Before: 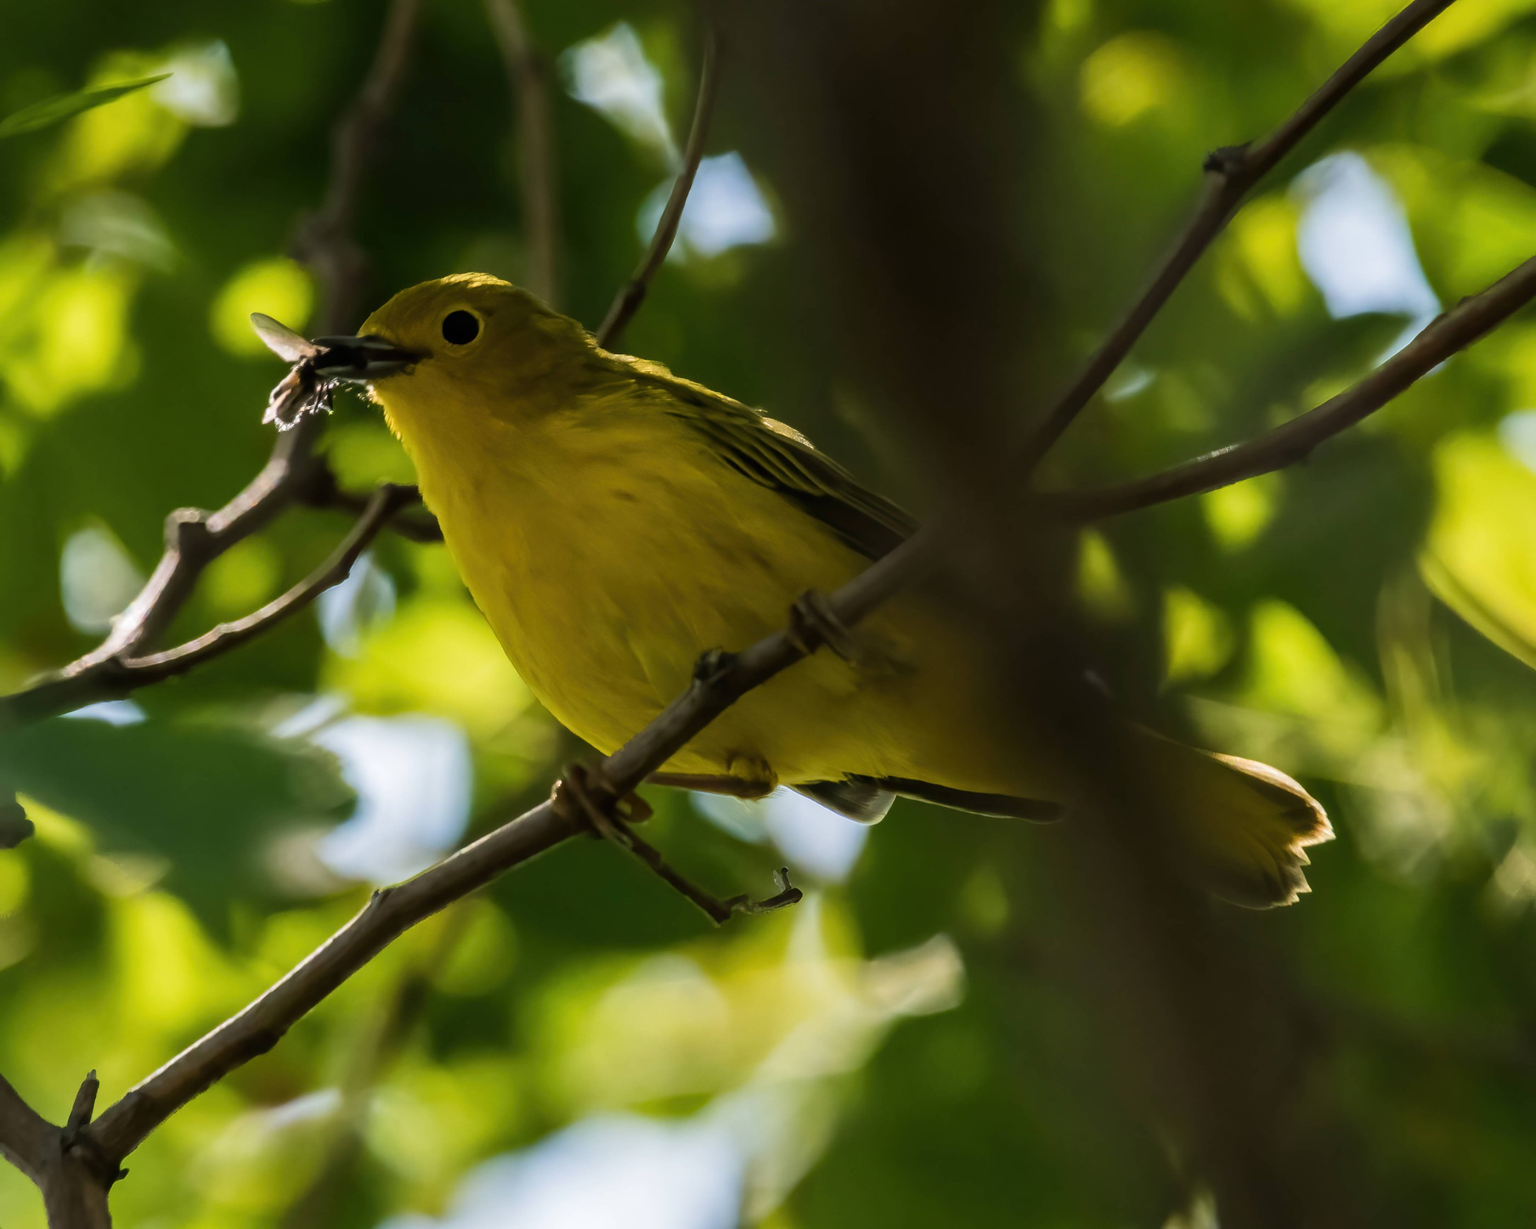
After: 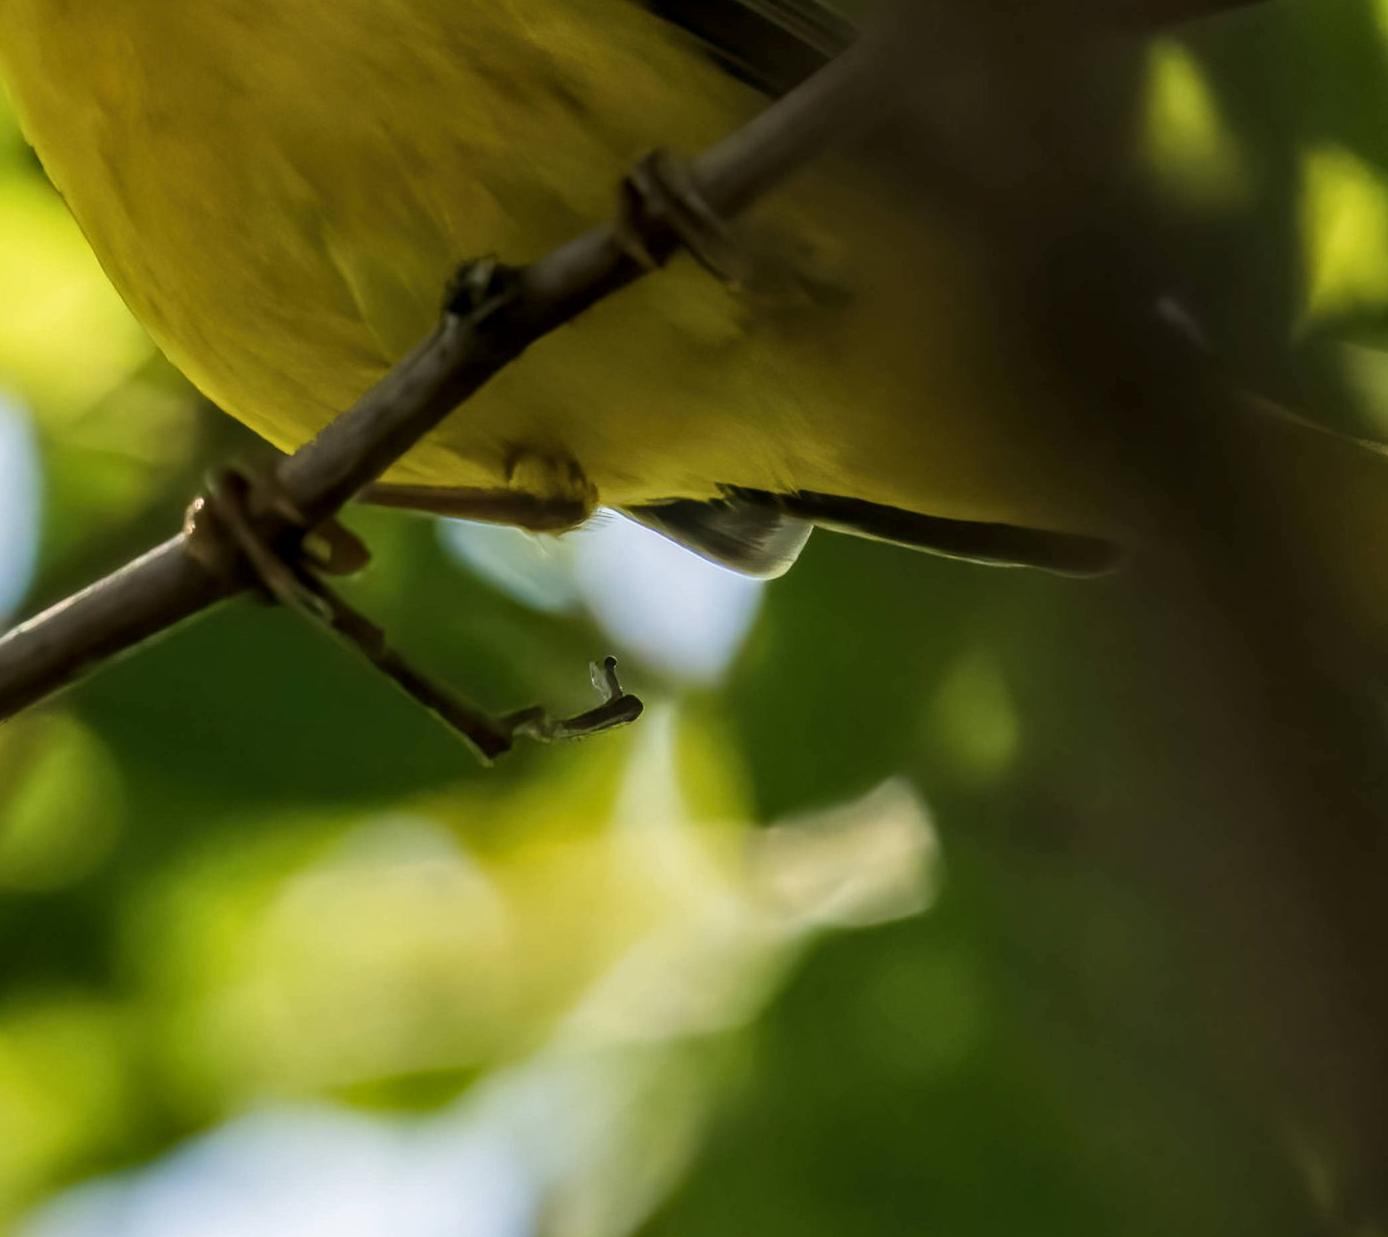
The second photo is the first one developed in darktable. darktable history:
local contrast: on, module defaults
crop: left 29.31%, top 41.28%, right 21.087%, bottom 3.49%
